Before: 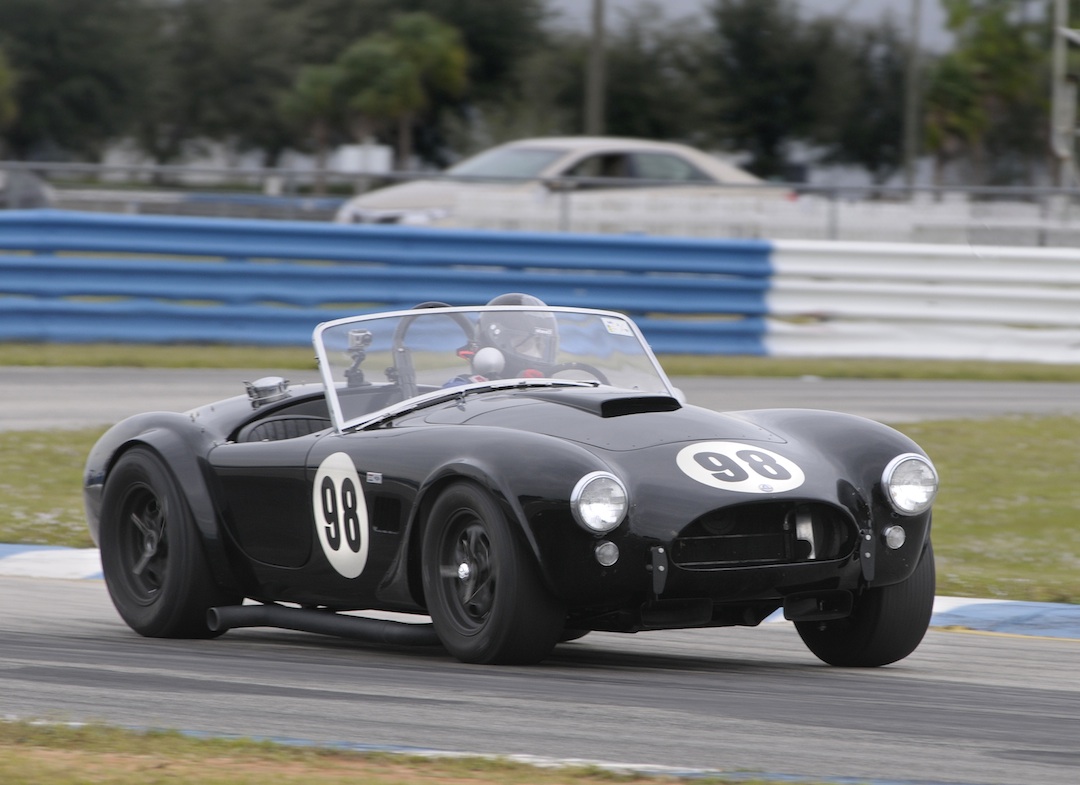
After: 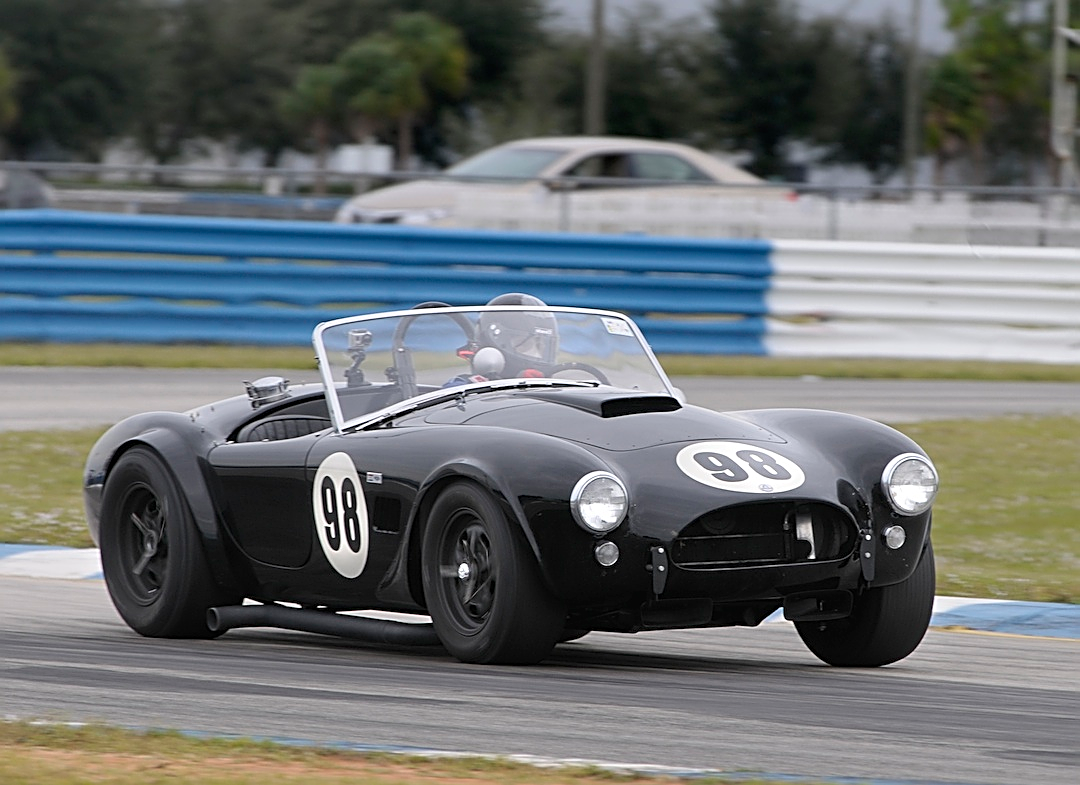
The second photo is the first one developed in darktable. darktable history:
sharpen: amount 0.898
